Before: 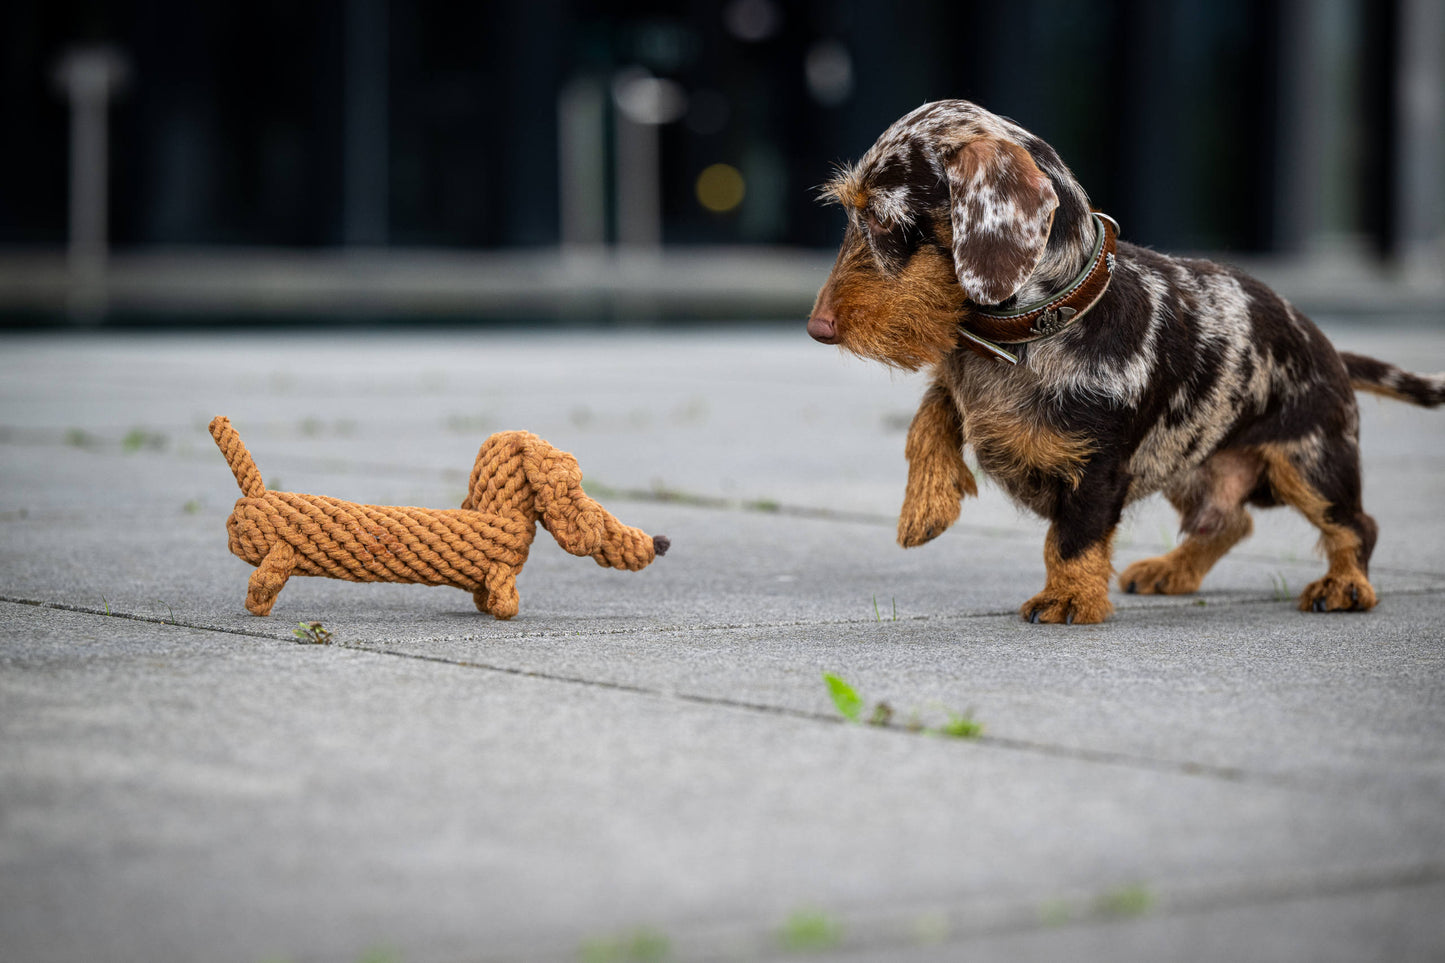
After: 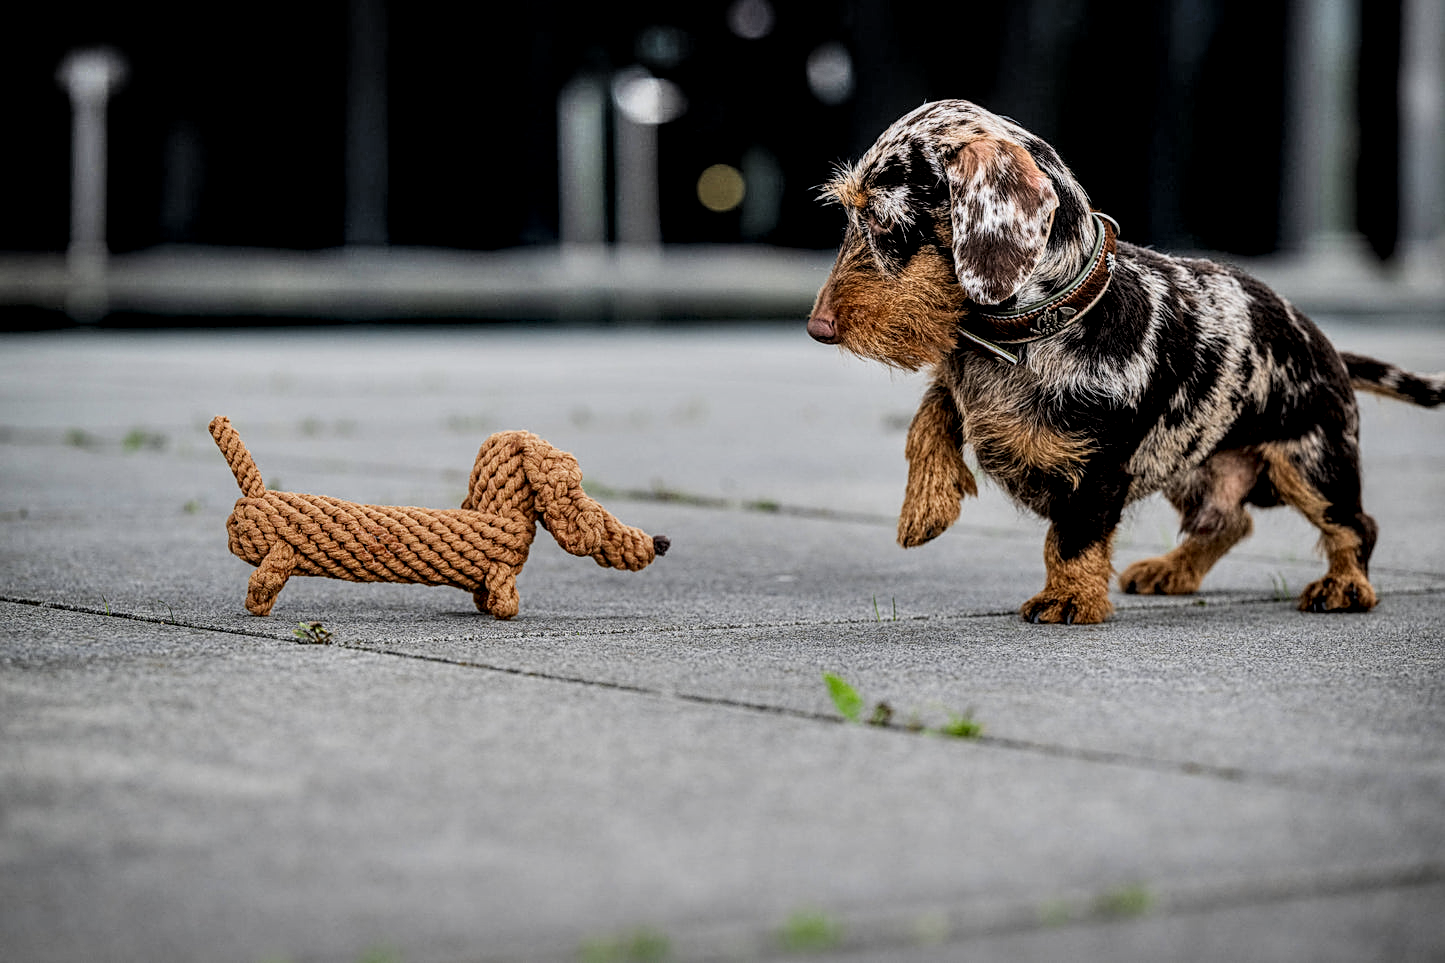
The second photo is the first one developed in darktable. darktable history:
local contrast: highlights 60%, shadows 61%, detail 160%
filmic rgb: black relative exposure -7.82 EV, white relative exposure 4.33 EV, hardness 3.88, color science v4 (2020)
shadows and highlights: shadows 43.56, white point adjustment -1.38, soften with gaussian
sharpen: on, module defaults
